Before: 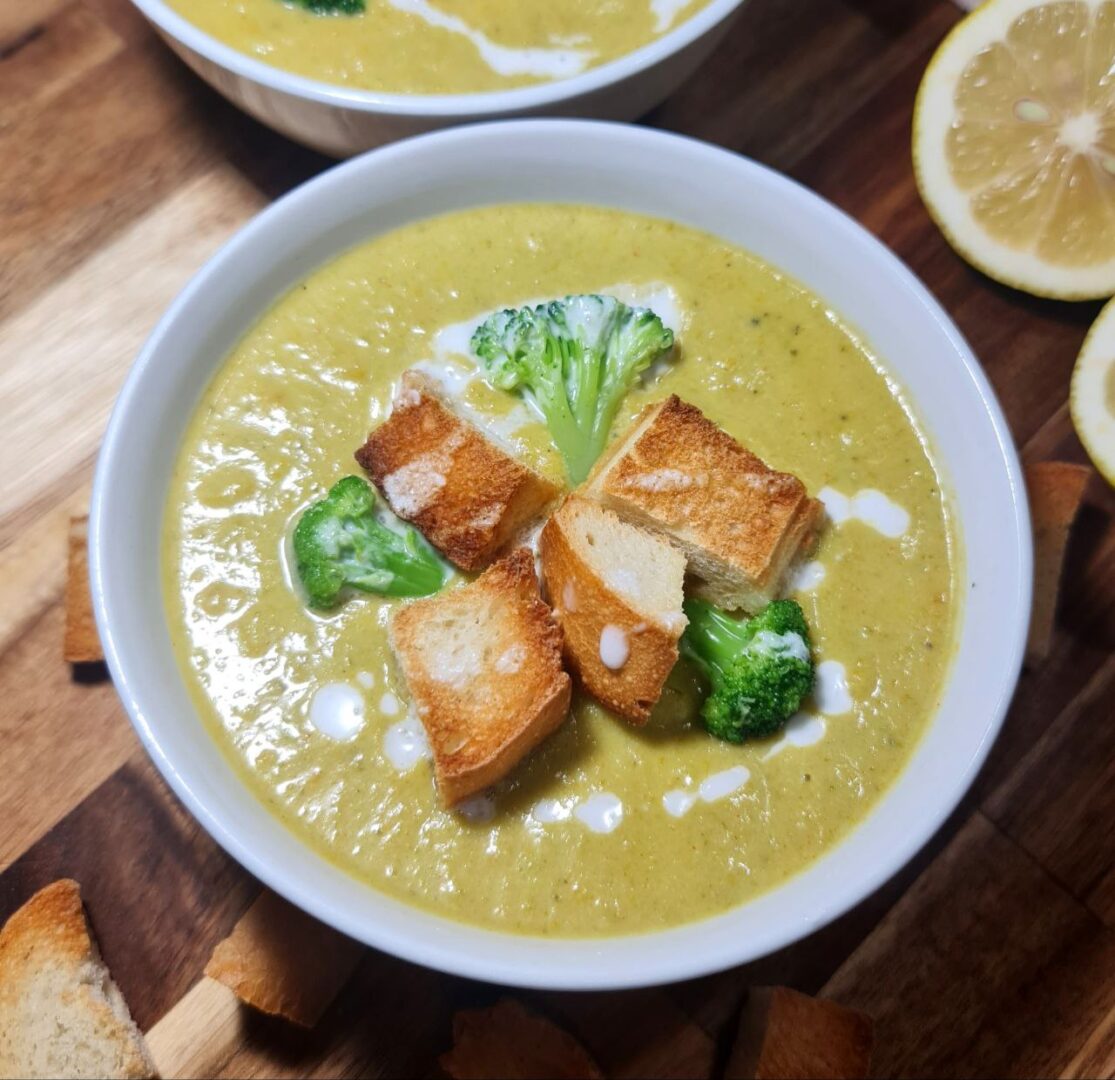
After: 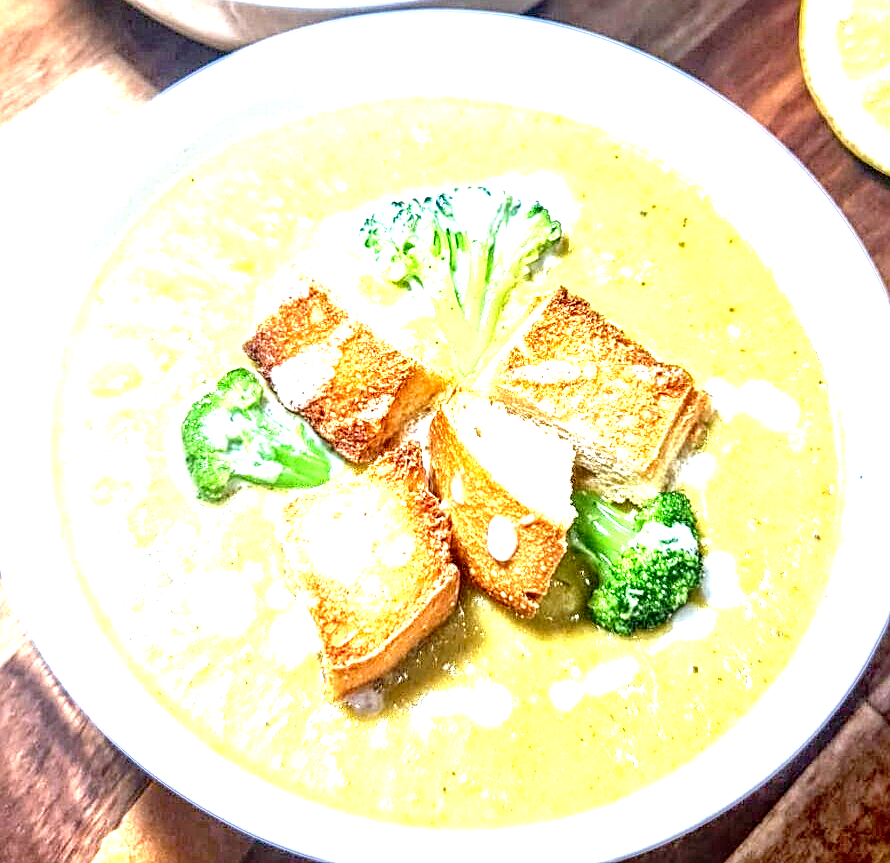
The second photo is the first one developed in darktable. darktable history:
crop and rotate: left 10.071%, top 10.071%, right 10.02%, bottom 10.02%
tone equalizer: on, module defaults
exposure: black level correction 0.005, exposure 2.084 EV, compensate highlight preservation false
local contrast: detail 110%
white balance: red 0.976, blue 1.04
sharpen: on, module defaults
contrast equalizer: octaves 7, y [[0.5, 0.542, 0.583, 0.625, 0.667, 0.708], [0.5 ×6], [0.5 ×6], [0 ×6], [0 ×6]]
